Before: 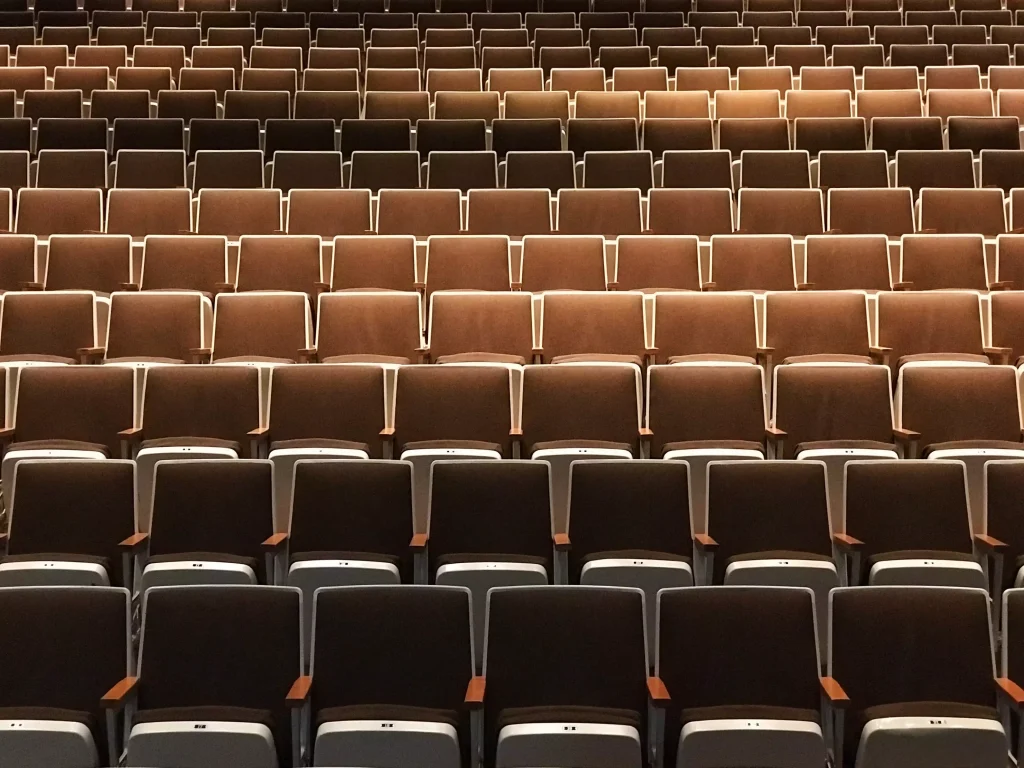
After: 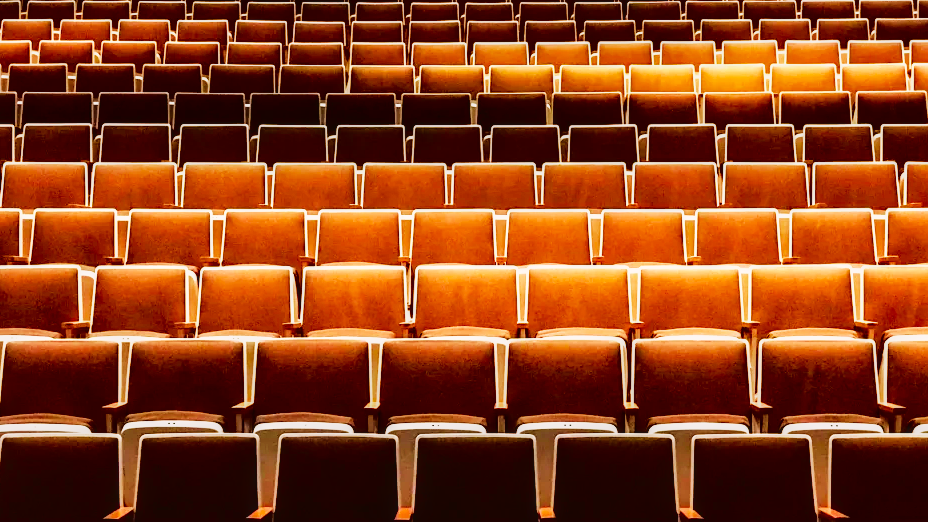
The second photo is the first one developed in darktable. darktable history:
crop: left 1.509%, top 3.452%, right 7.696%, bottom 28.452%
rotate and perspective: crop left 0, crop top 0
local contrast: on, module defaults
color balance rgb: linear chroma grading › global chroma 9.31%, global vibrance 41.49%
tone curve: curves: ch0 [(0, 0.013) (0.181, 0.074) (0.337, 0.304) (0.498, 0.485) (0.78, 0.742) (0.993, 0.954)]; ch1 [(0, 0) (0.294, 0.184) (0.359, 0.34) (0.362, 0.35) (0.43, 0.41) (0.469, 0.463) (0.495, 0.502) (0.54, 0.563) (0.612, 0.641) (1, 1)]; ch2 [(0, 0) (0.44, 0.437) (0.495, 0.502) (0.524, 0.534) (0.557, 0.56) (0.634, 0.654) (0.728, 0.722) (1, 1)], color space Lab, independent channels, preserve colors none
base curve: curves: ch0 [(0, 0) (0.007, 0.004) (0.027, 0.03) (0.046, 0.07) (0.207, 0.54) (0.442, 0.872) (0.673, 0.972) (1, 1)], preserve colors none
